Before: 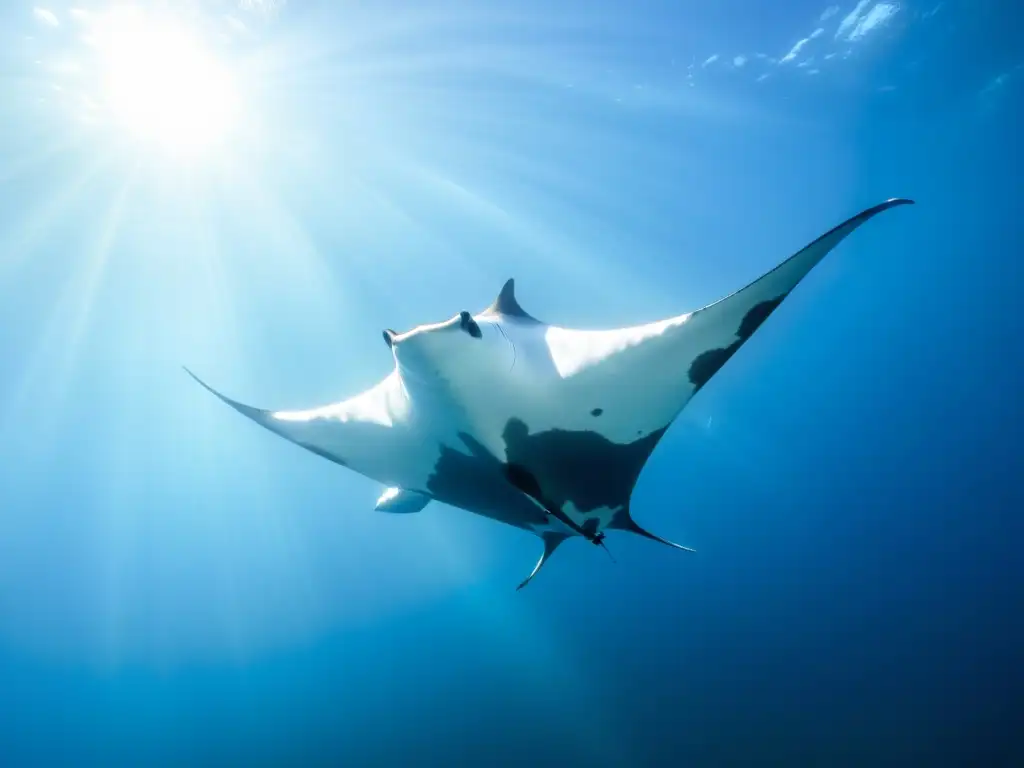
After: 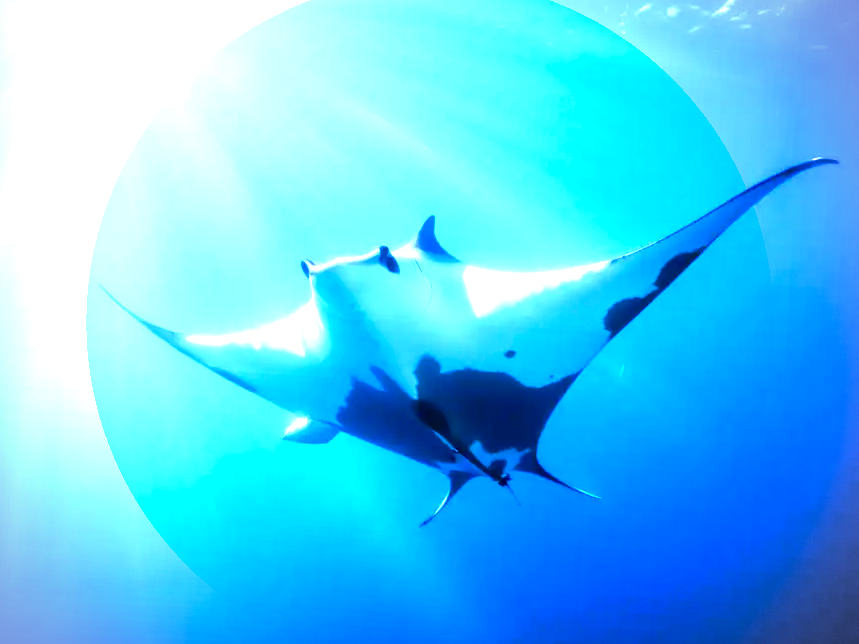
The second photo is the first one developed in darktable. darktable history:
crop and rotate: angle -3.27°, left 5.211%, top 5.211%, right 4.607%, bottom 4.607%
exposure: black level correction 0, exposure 1.2 EV, compensate highlight preservation false
white balance: red 0.766, blue 1.537
contrast brightness saturation: contrast 0.07, brightness -0.14, saturation 0.11
vignetting: dithering 8-bit output, unbound false
